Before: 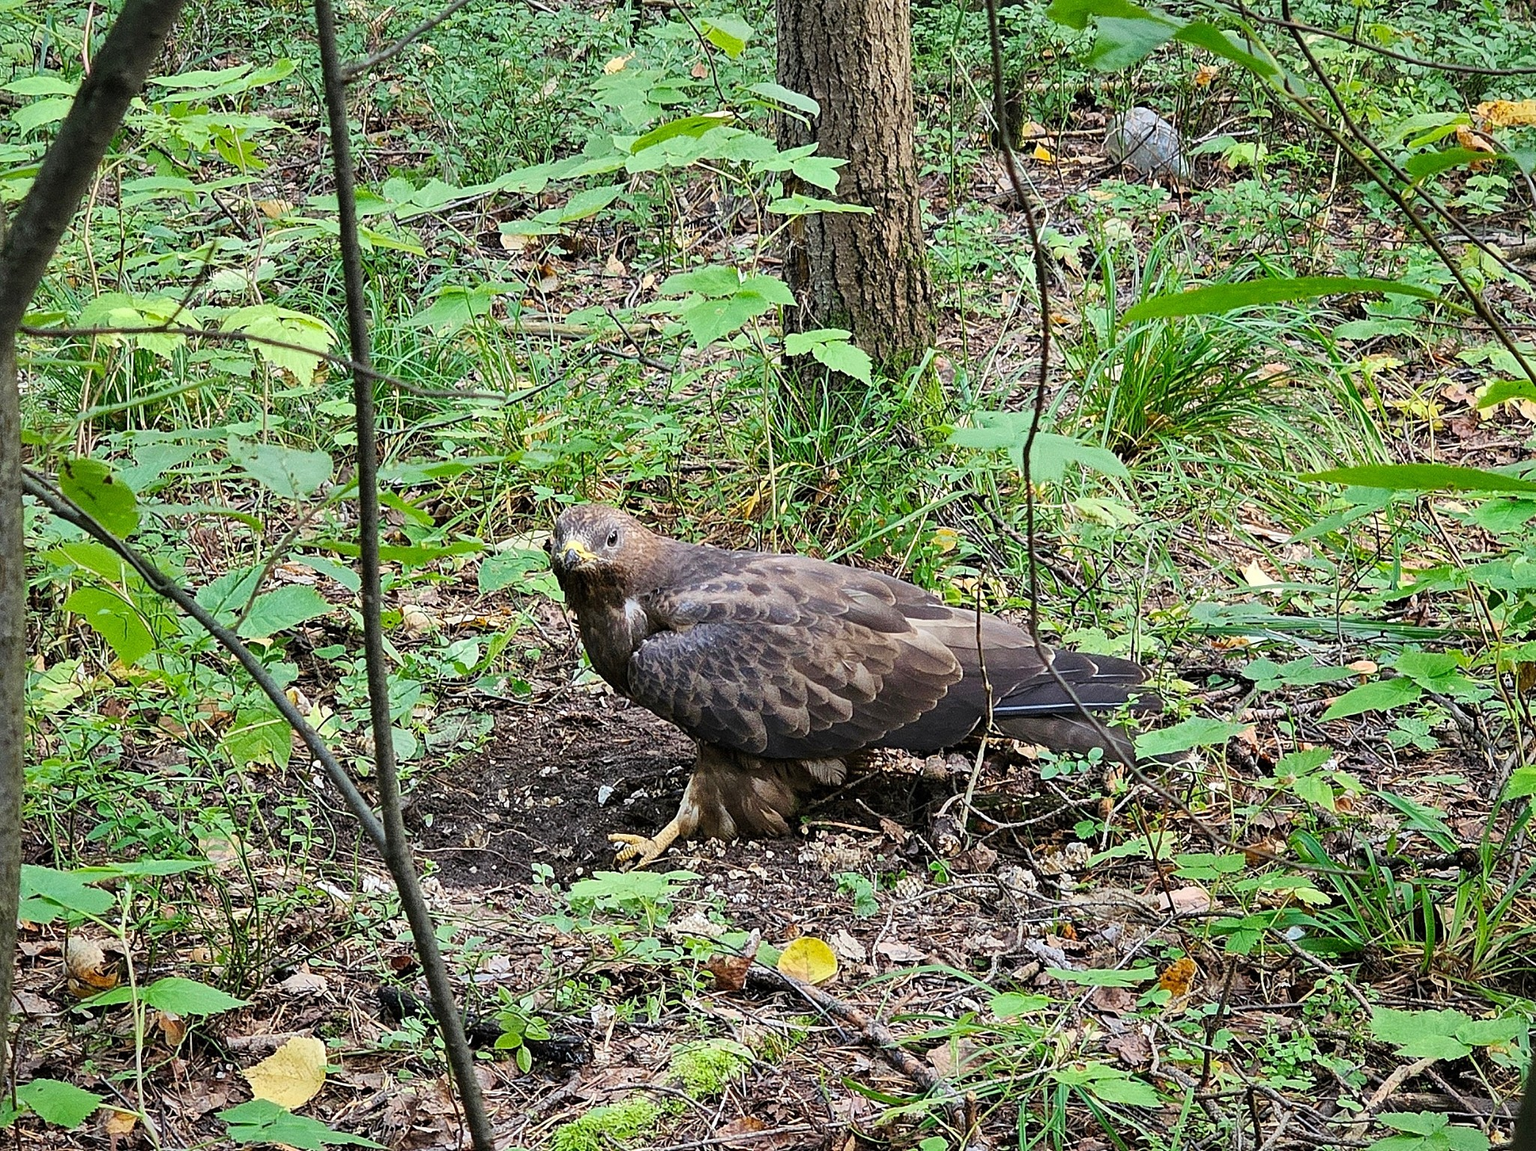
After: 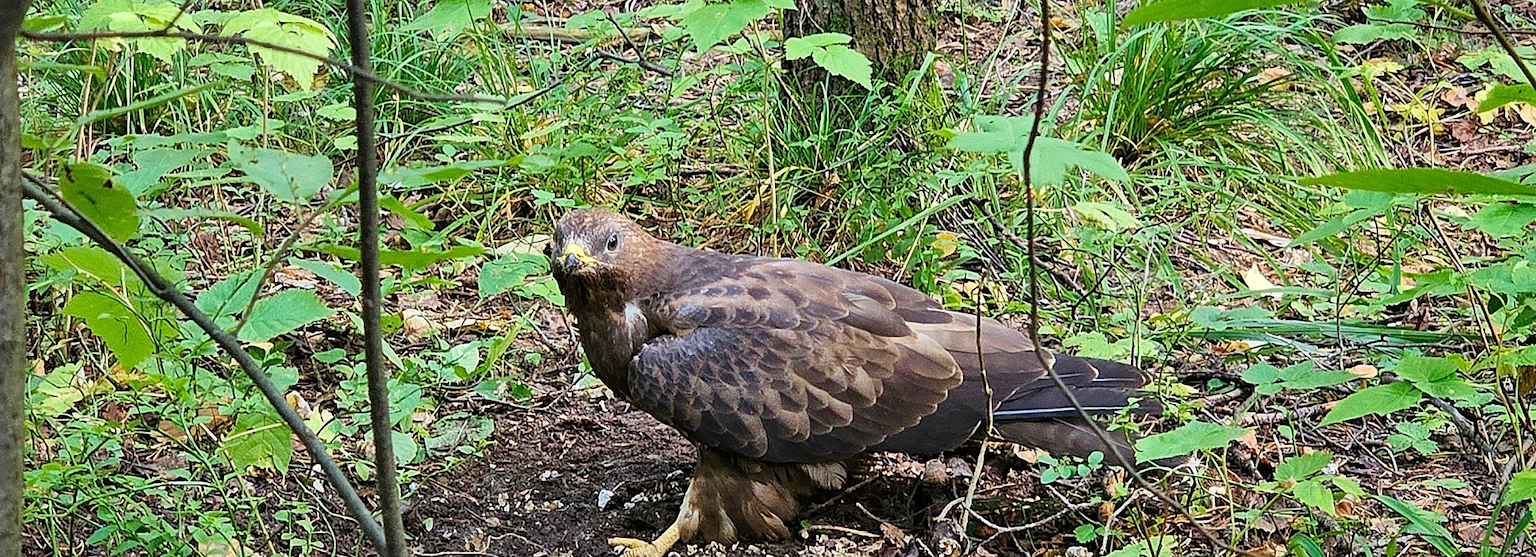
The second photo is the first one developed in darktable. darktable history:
velvia: on, module defaults
crop and rotate: top 25.747%, bottom 25.781%
local contrast: mode bilateral grid, contrast 16, coarseness 35, detail 105%, midtone range 0.2
